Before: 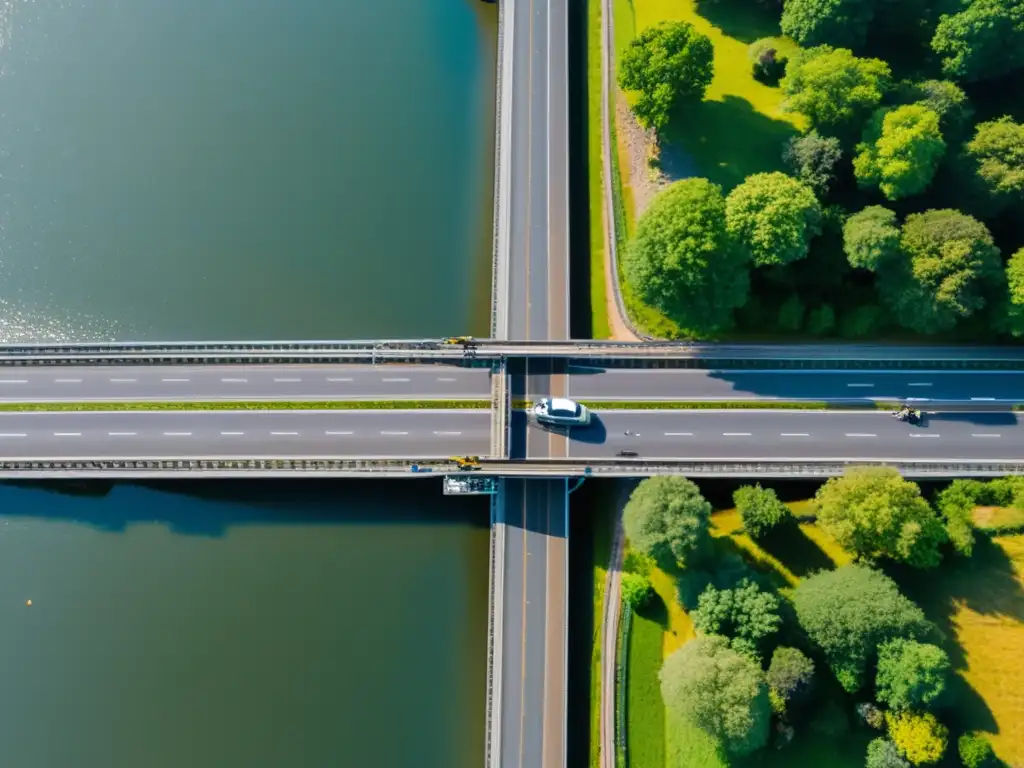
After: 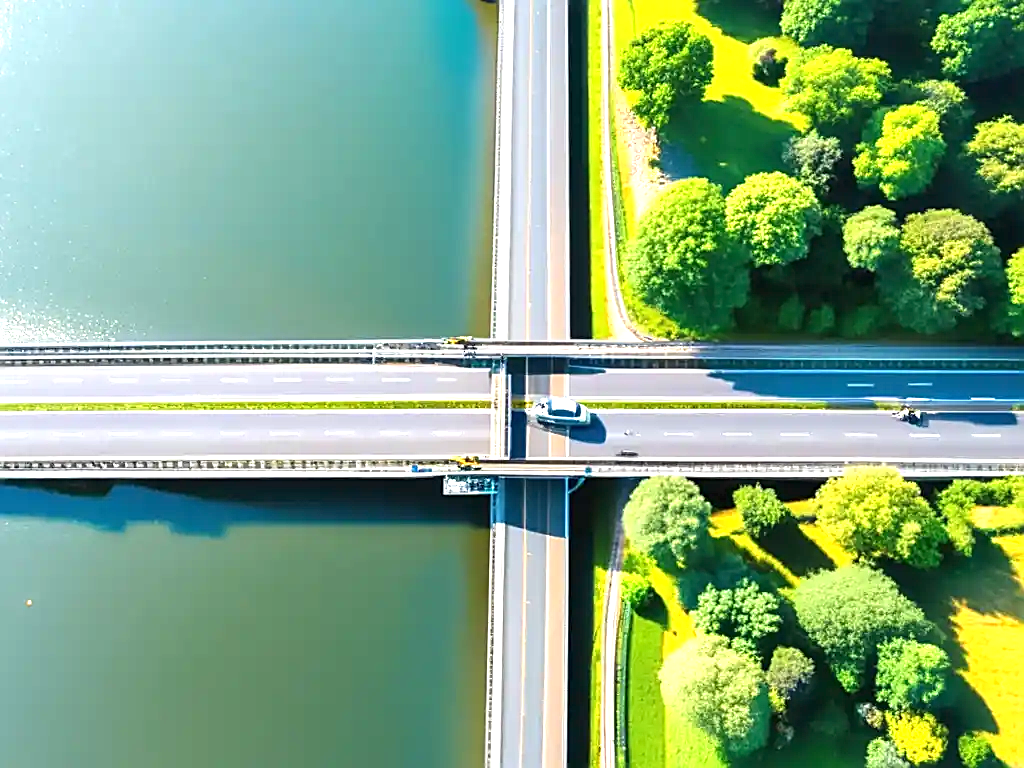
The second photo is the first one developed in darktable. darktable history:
exposure: black level correction 0, exposure 1.392 EV, compensate exposure bias true, compensate highlight preservation false
sharpen: amount 0.593
